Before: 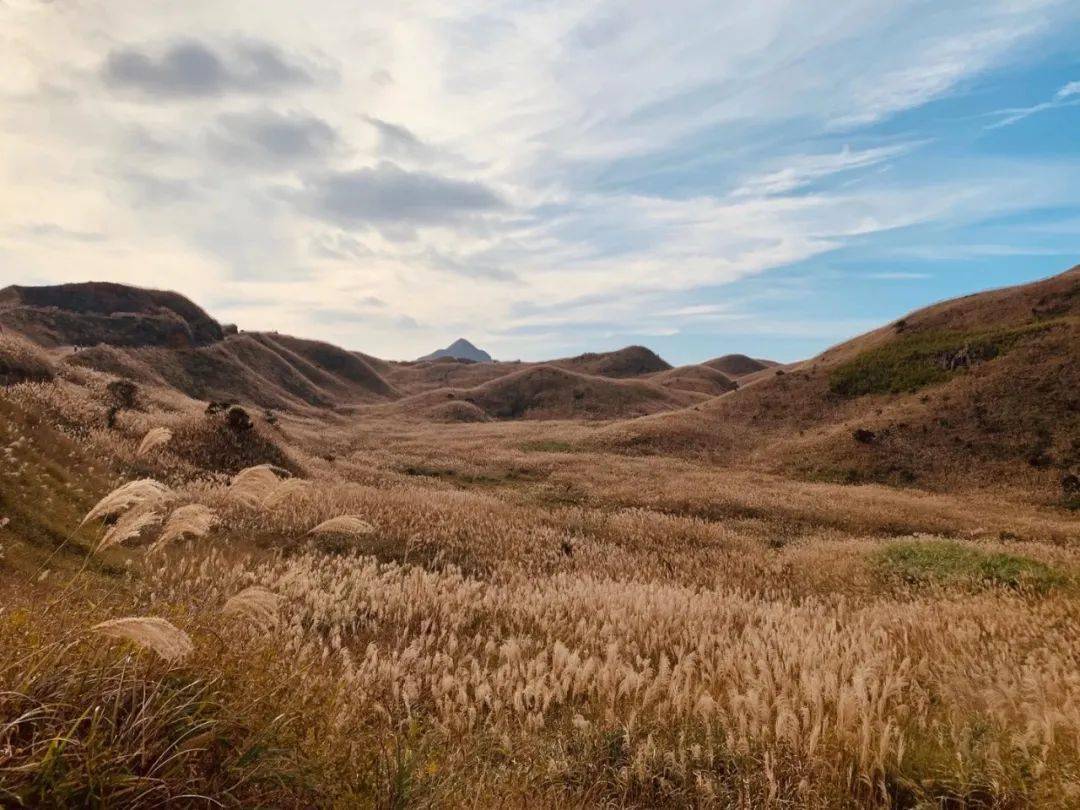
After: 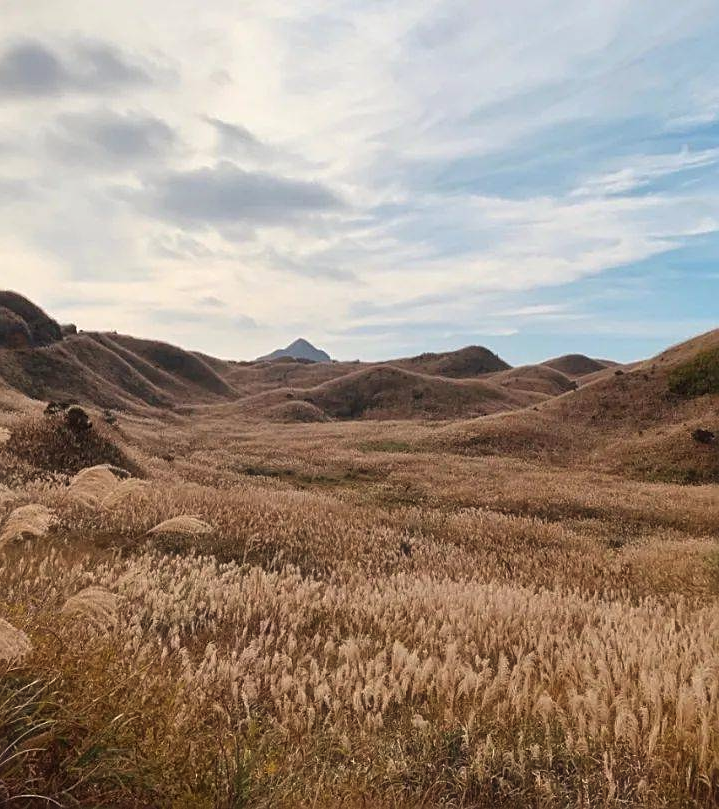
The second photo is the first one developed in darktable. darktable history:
sharpen: on, module defaults
crop and rotate: left 15.055%, right 18.278%
haze removal: strength -0.1, adaptive false
